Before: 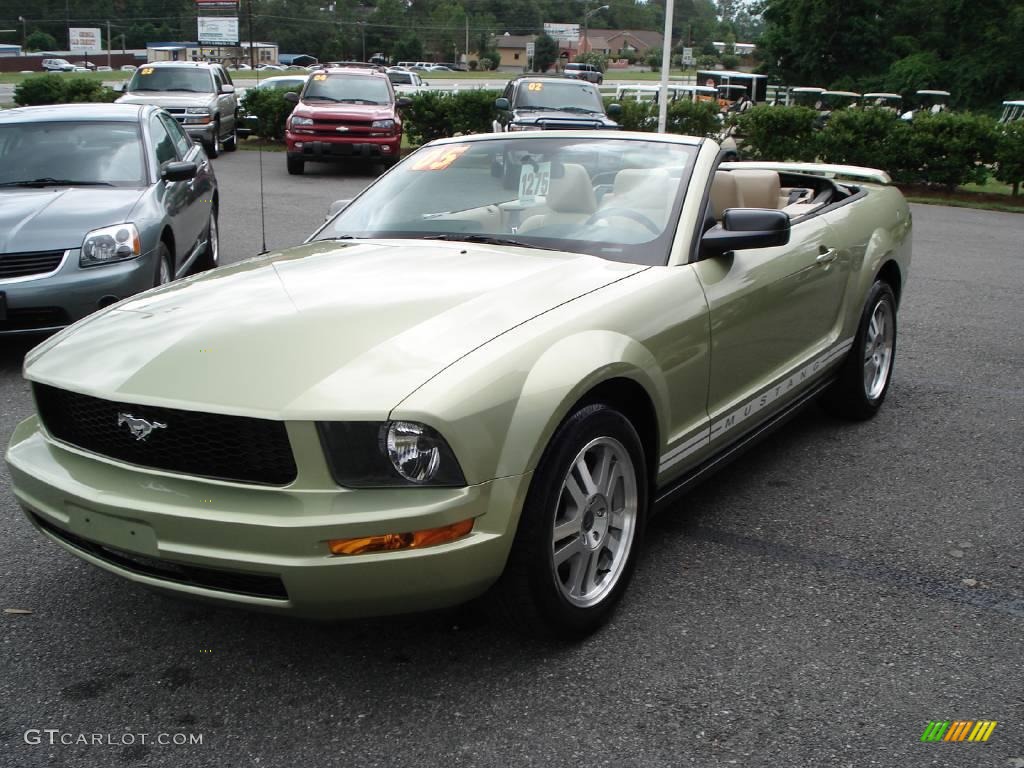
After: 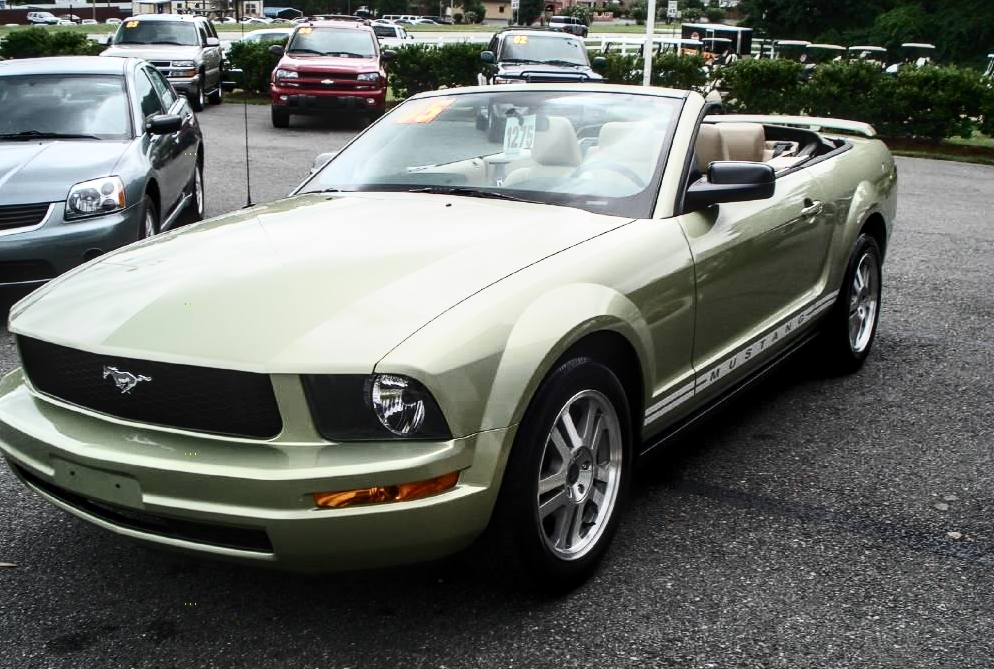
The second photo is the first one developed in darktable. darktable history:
crop: left 1.507%, top 6.147%, right 1.379%, bottom 6.637%
contrast brightness saturation: contrast 0.39, brightness 0.1
color correction: highlights a* -0.137, highlights b* 0.137
local contrast: detail 130%
